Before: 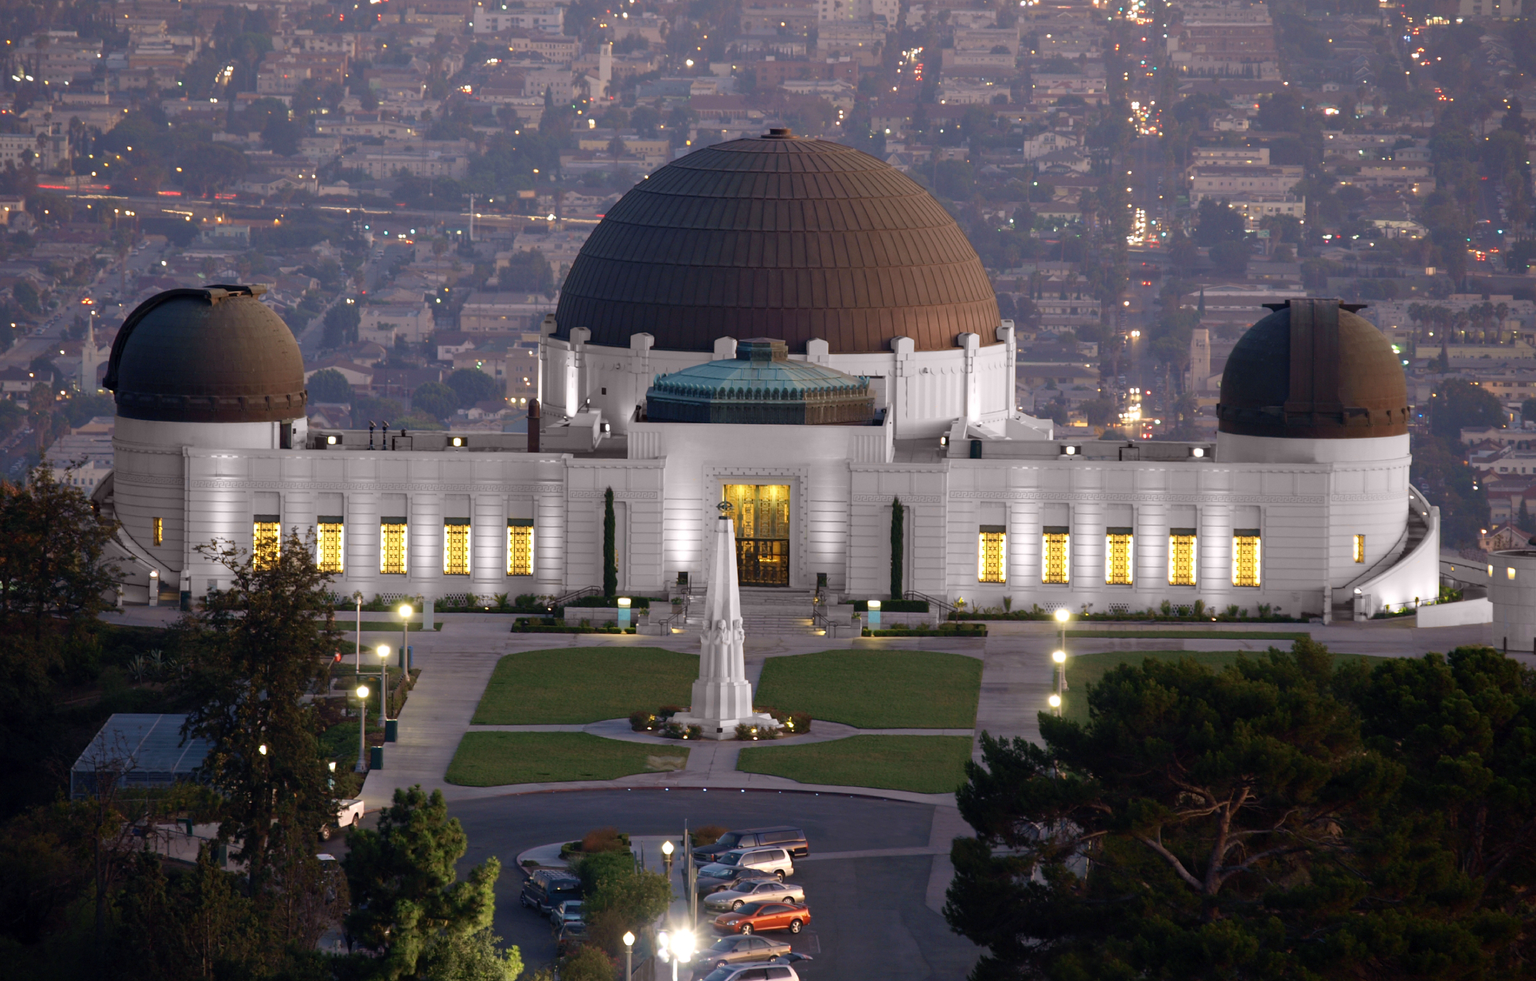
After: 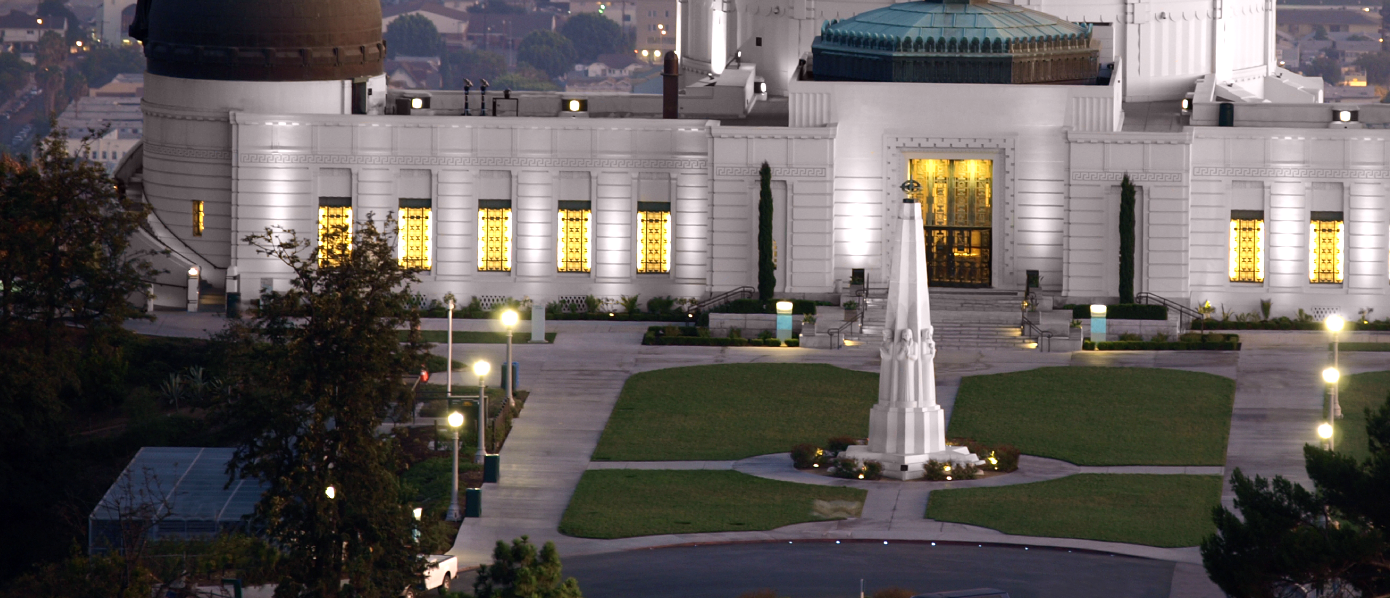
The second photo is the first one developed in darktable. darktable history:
tone equalizer: -8 EV -0.417 EV, -7 EV -0.389 EV, -6 EV -0.333 EV, -5 EV -0.222 EV, -3 EV 0.222 EV, -2 EV 0.333 EV, -1 EV 0.389 EV, +0 EV 0.417 EV, edges refinement/feathering 500, mask exposure compensation -1.57 EV, preserve details no
crop: top 36.498%, right 27.964%, bottom 14.995%
